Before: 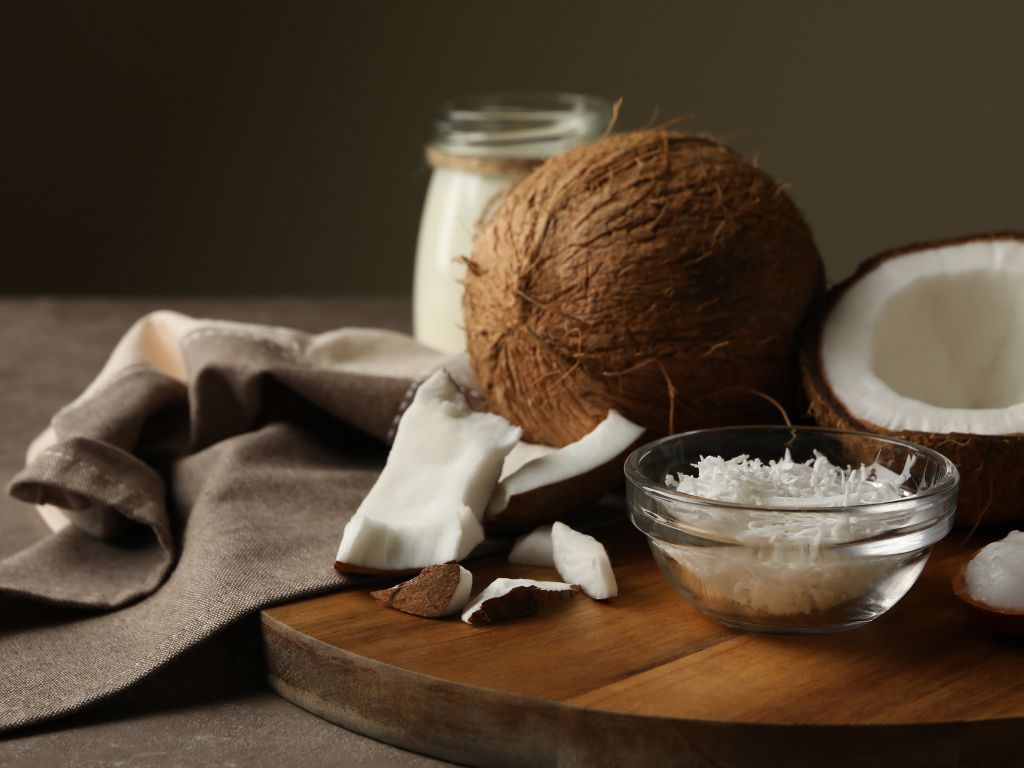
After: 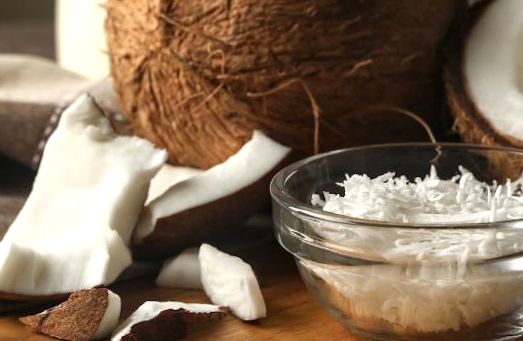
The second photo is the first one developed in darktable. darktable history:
rotate and perspective: rotation -1.24°, automatic cropping off
local contrast: on, module defaults
crop: left 35.03%, top 36.625%, right 14.663%, bottom 20.057%
exposure: black level correction 0, exposure 0.7 EV, compensate exposure bias true, compensate highlight preservation false
